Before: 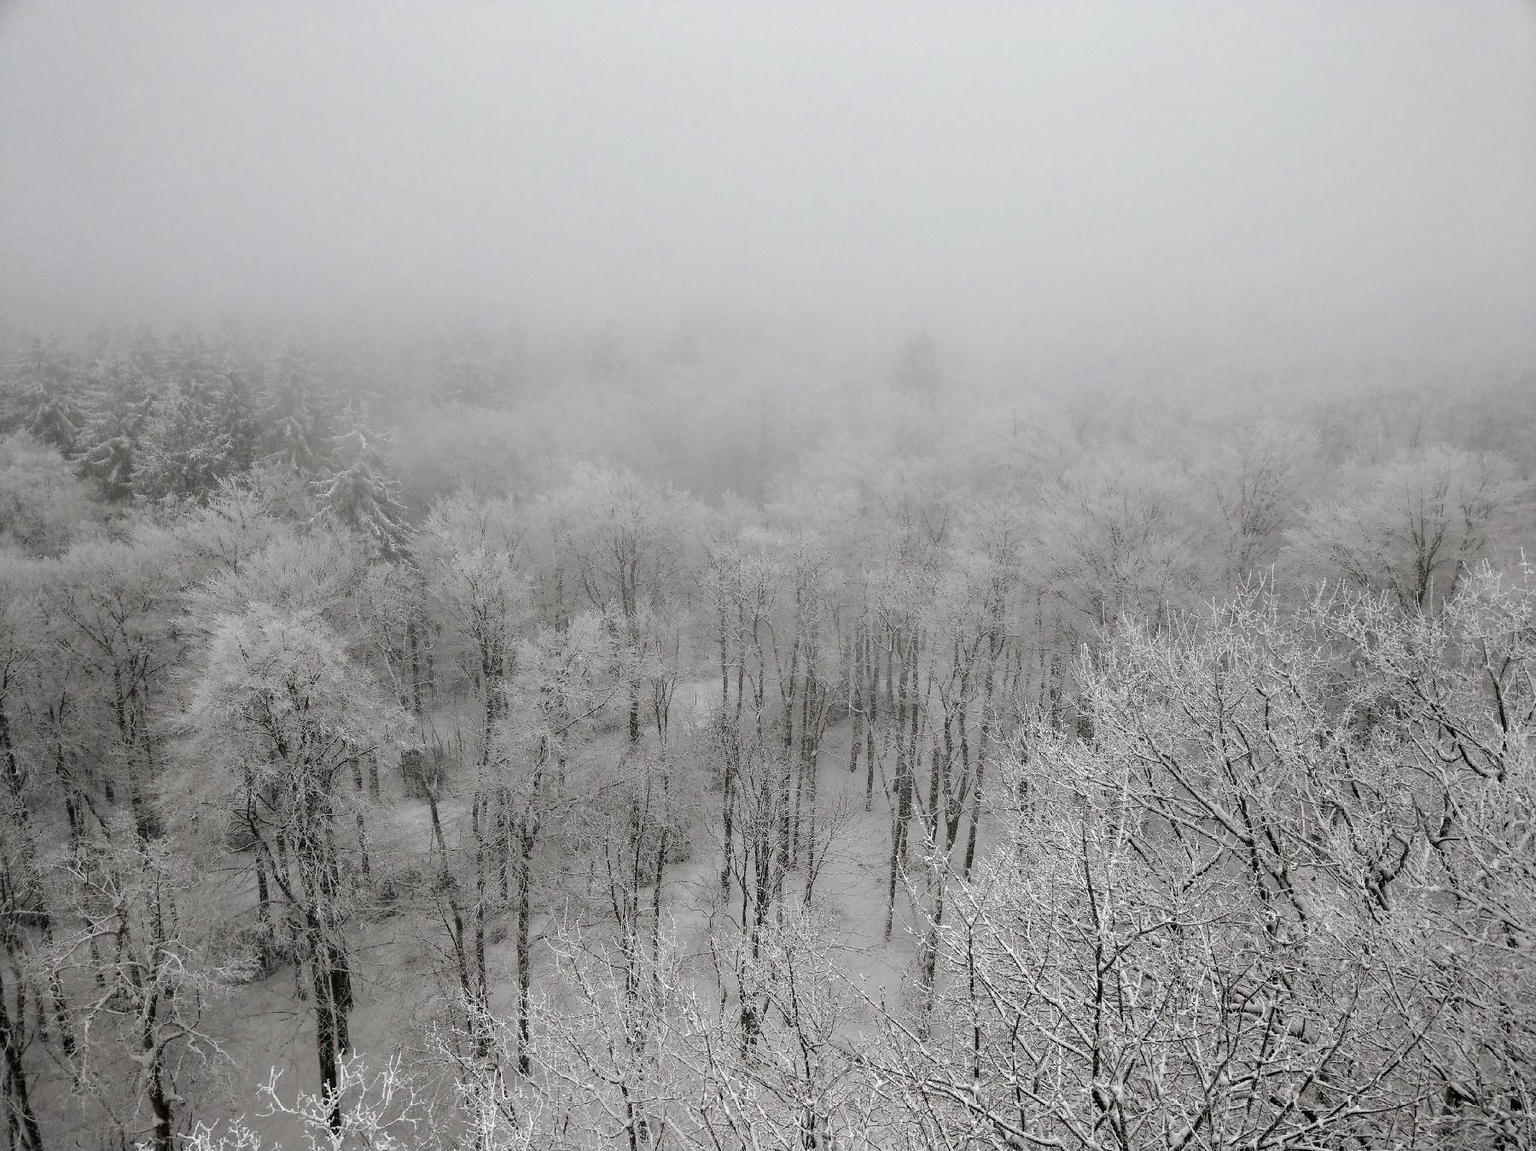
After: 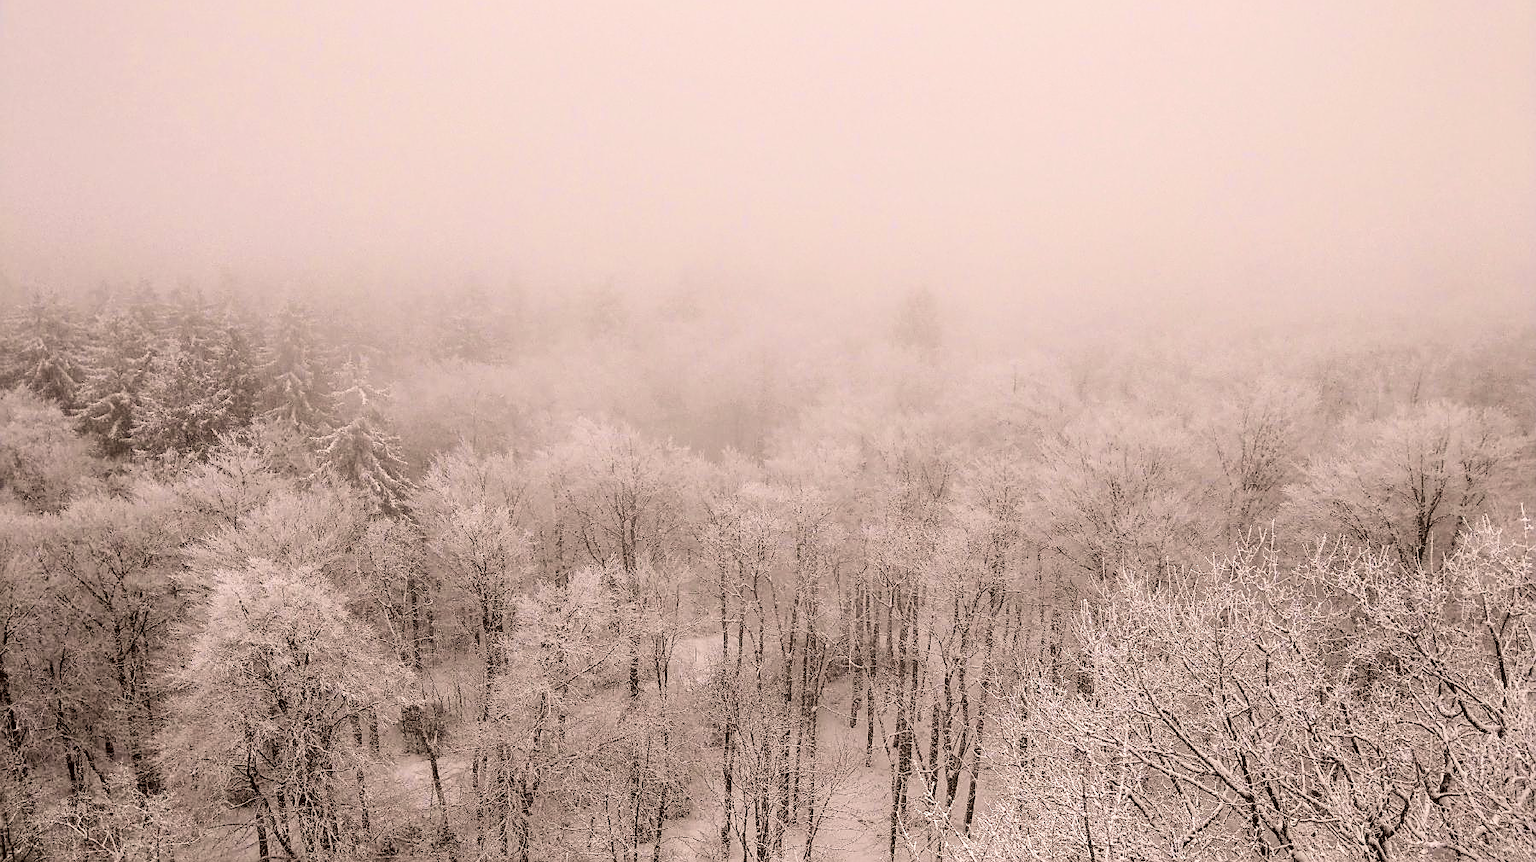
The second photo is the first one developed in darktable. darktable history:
color correction: highlights a* 10.21, highlights b* 9.79, shadows a* 8.61, shadows b* 7.88, saturation 0.8
local contrast: on, module defaults
sharpen: on, module defaults
exposure: black level correction 0.005, exposure 0.014 EV, compensate highlight preservation false
velvia: on, module defaults
contrast brightness saturation: contrast -0.11
crop: top 3.857%, bottom 21.132%
tone curve: curves: ch0 [(0, 0.006) (0.046, 0.011) (0.13, 0.062) (0.338, 0.327) (0.494, 0.55) (0.728, 0.835) (1, 1)]; ch1 [(0, 0) (0.346, 0.324) (0.45, 0.431) (0.5, 0.5) (0.522, 0.517) (0.55, 0.57) (1, 1)]; ch2 [(0, 0) (0.453, 0.418) (0.5, 0.5) (0.526, 0.524) (0.554, 0.598) (0.622, 0.679) (0.707, 0.761) (1, 1)], color space Lab, independent channels, preserve colors none
